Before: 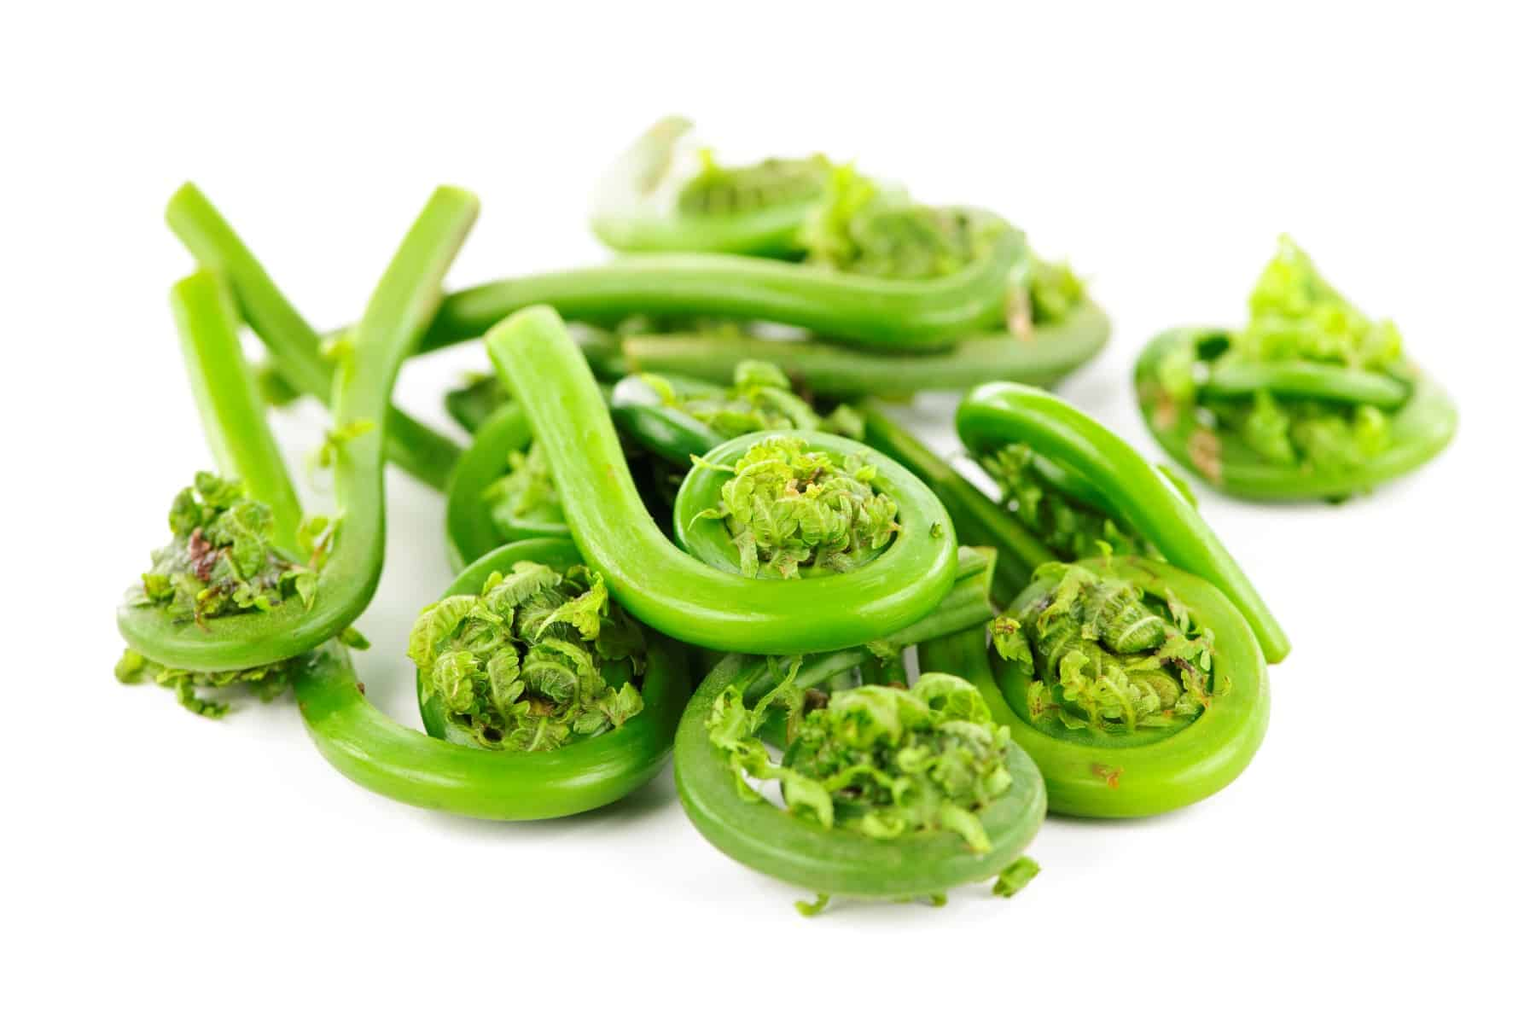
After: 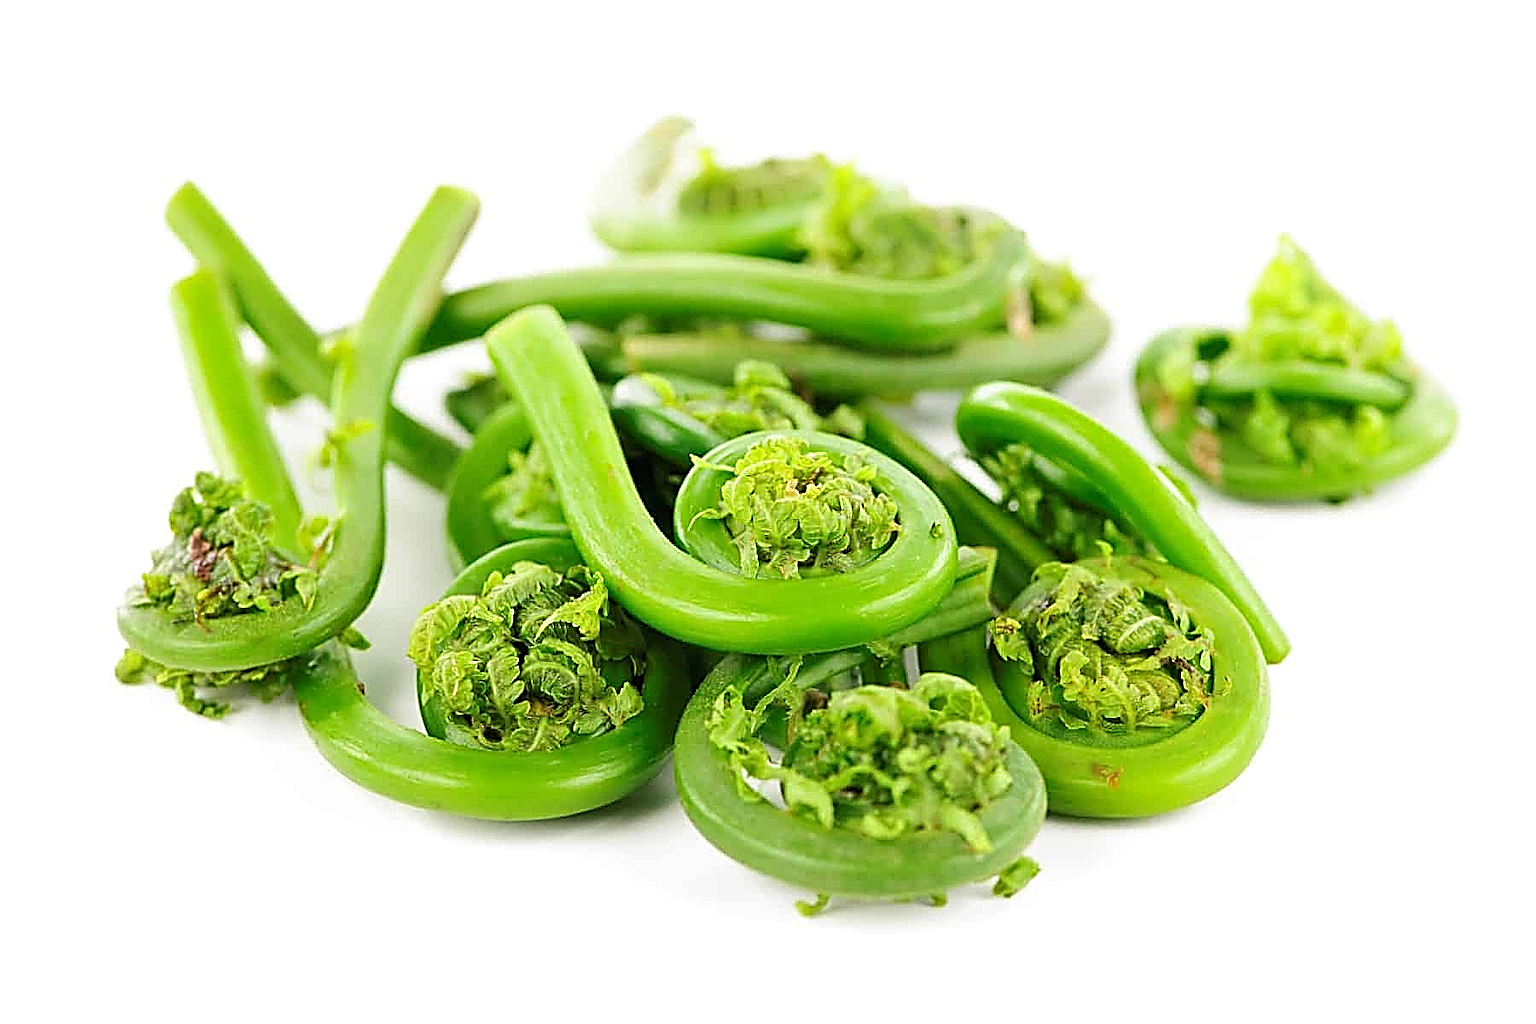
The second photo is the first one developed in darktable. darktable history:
sharpen: amount 2
haze removal: compatibility mode true, adaptive false
